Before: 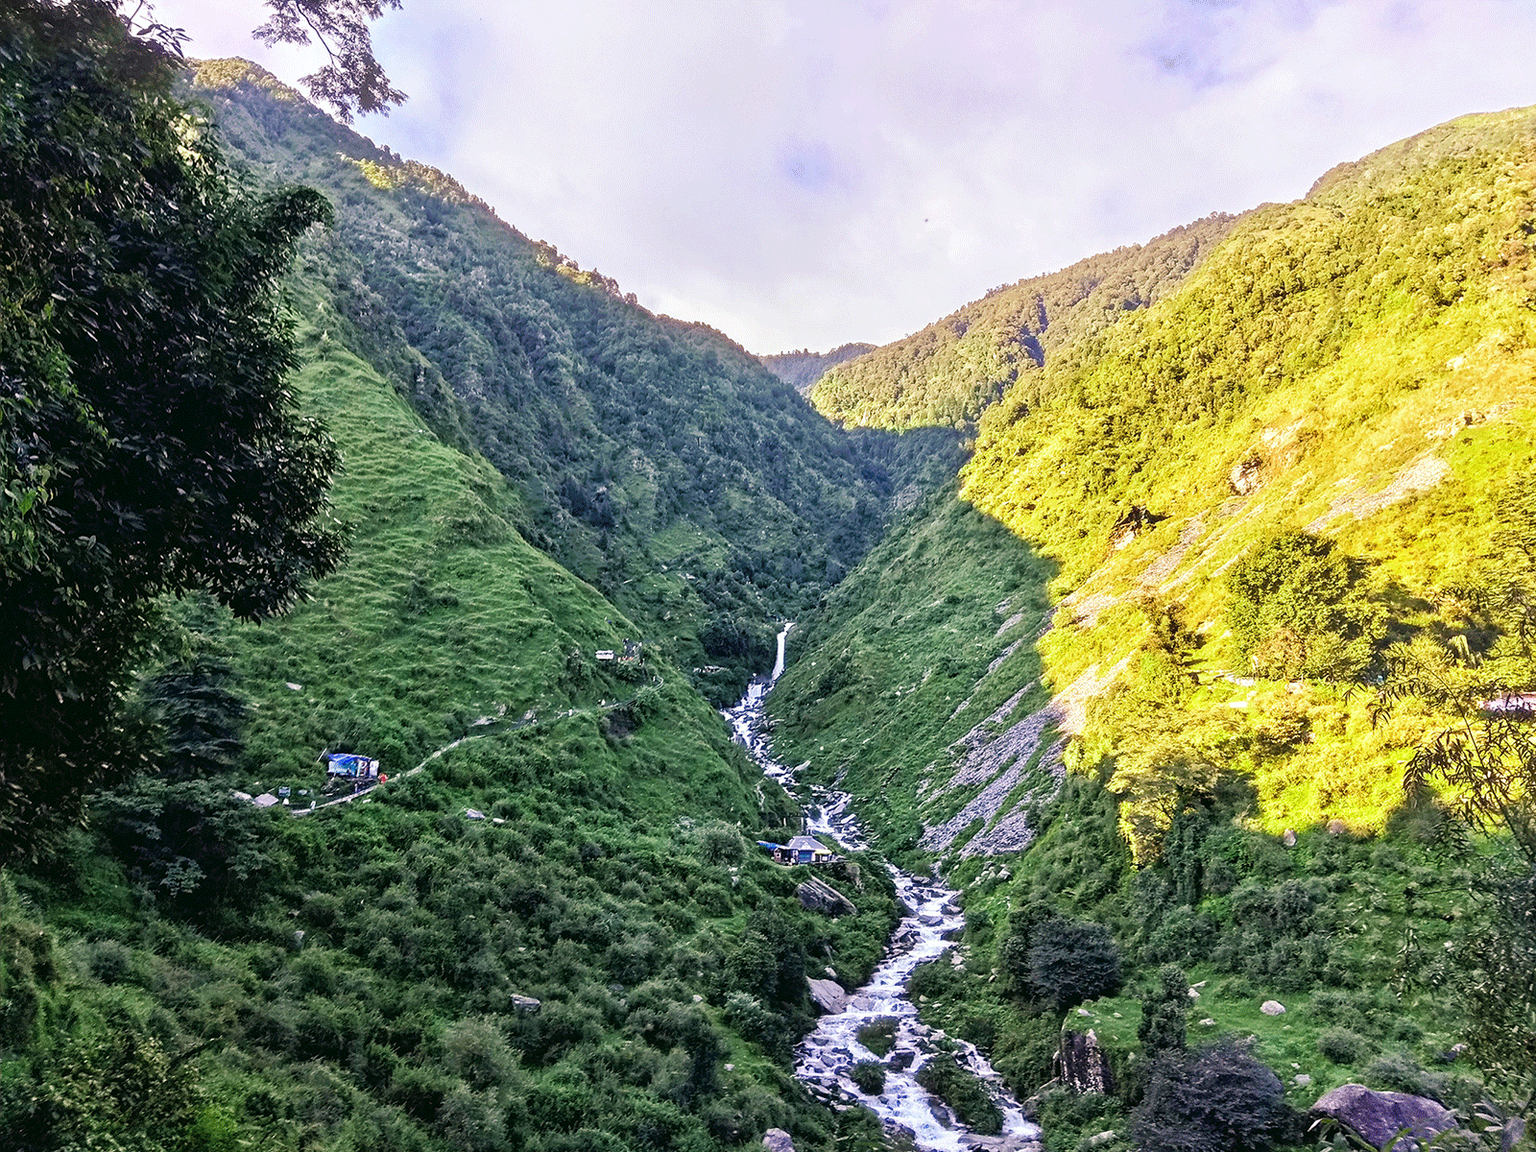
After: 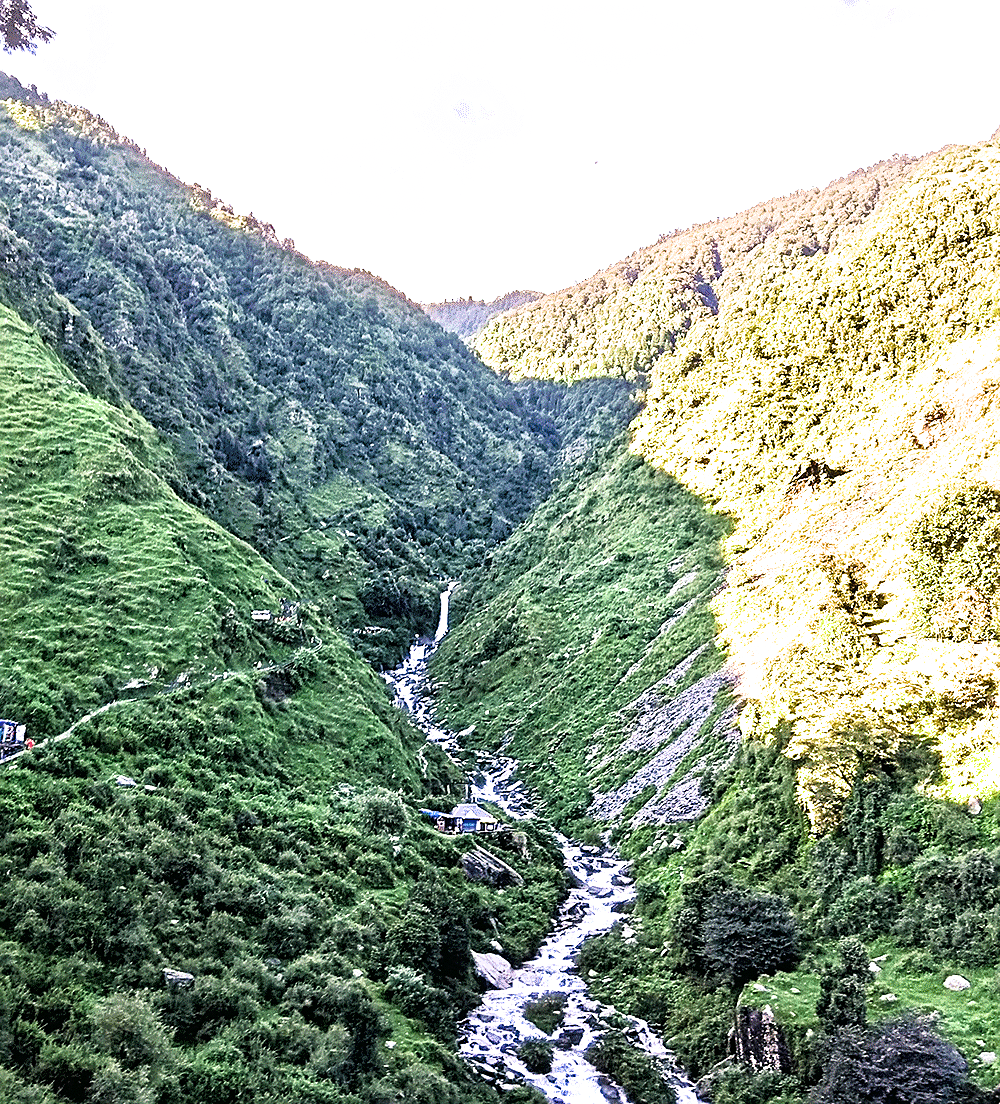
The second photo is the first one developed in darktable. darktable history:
filmic rgb: black relative exposure -7.97 EV, white relative exposure 2.37 EV, hardness 6.66, iterations of high-quality reconstruction 0
exposure: exposure 0.607 EV, compensate exposure bias true, compensate highlight preservation false
crop and rotate: left 23.178%, top 5.633%, right 14.29%, bottom 2.332%
sharpen: on, module defaults
